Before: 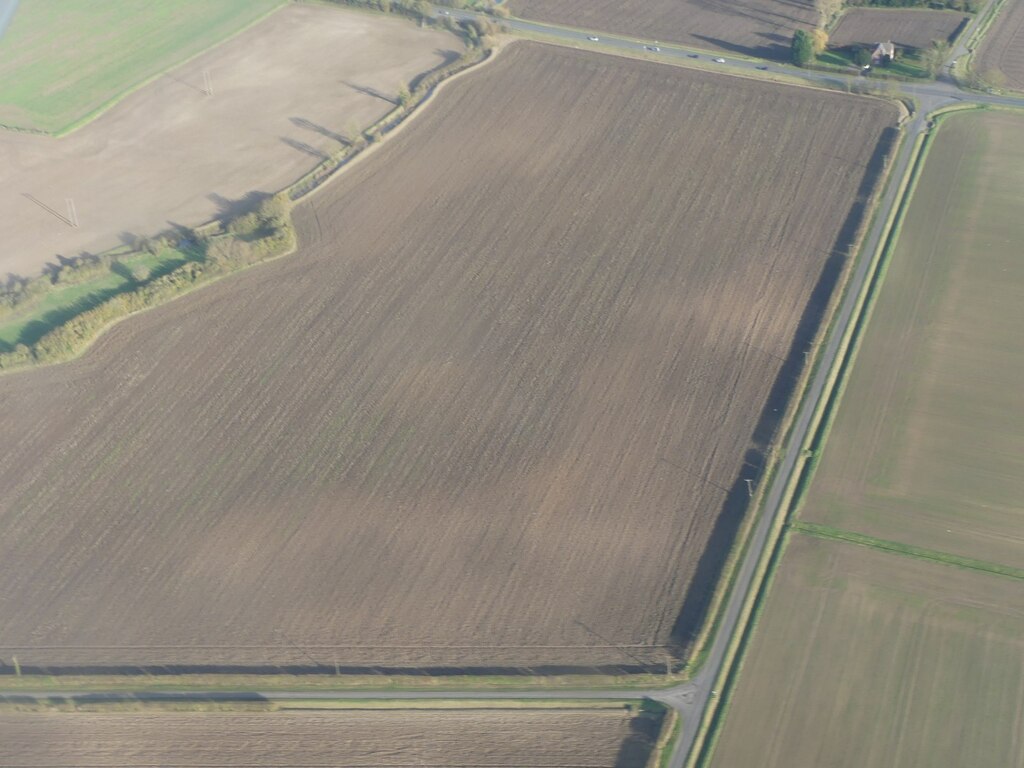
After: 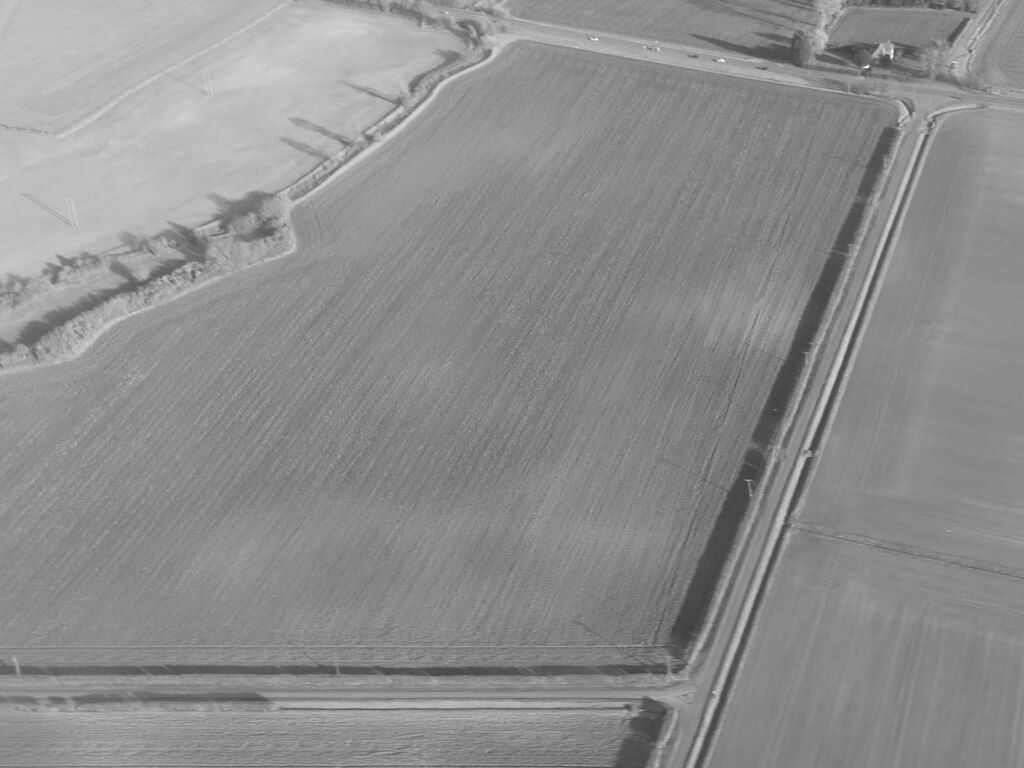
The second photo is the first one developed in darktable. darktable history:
white balance: red 1.123, blue 0.83
monochrome: on, module defaults
color balance rgb: perceptual saturation grading › global saturation 25%, global vibrance 10%
